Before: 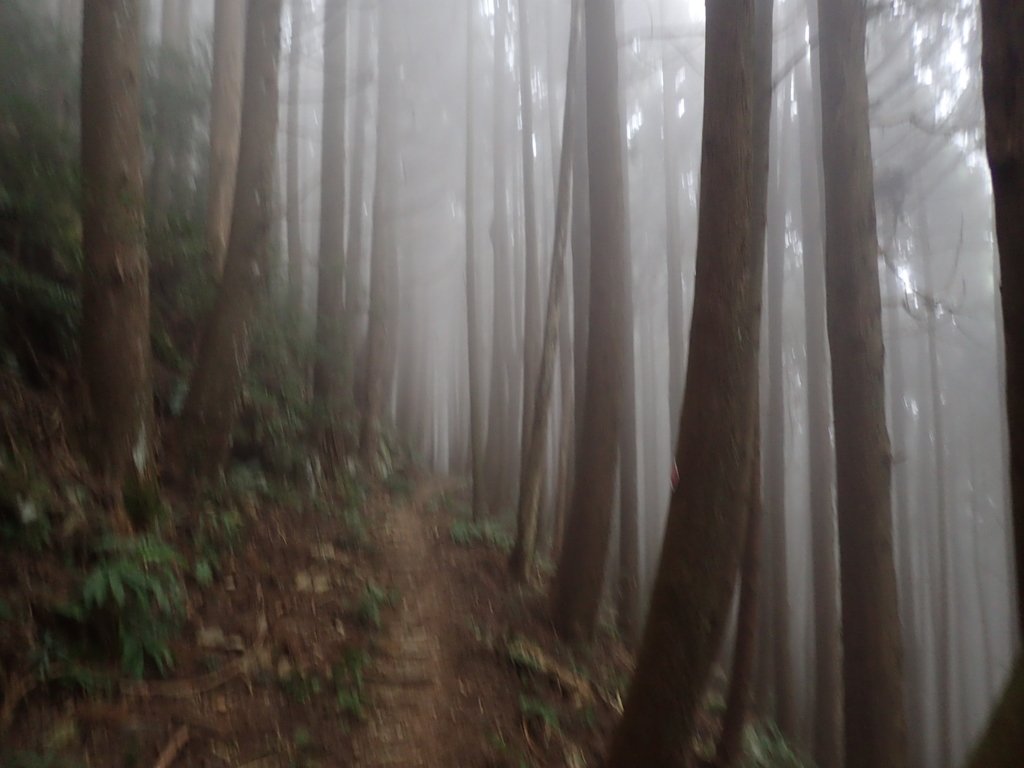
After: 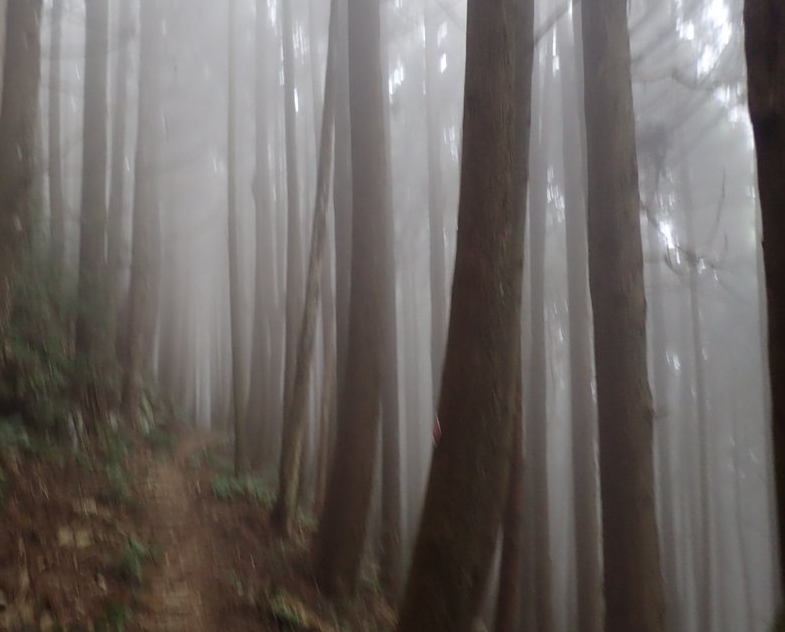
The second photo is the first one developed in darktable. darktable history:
crop: left 23.3%, top 5.899%, bottom 11.748%
